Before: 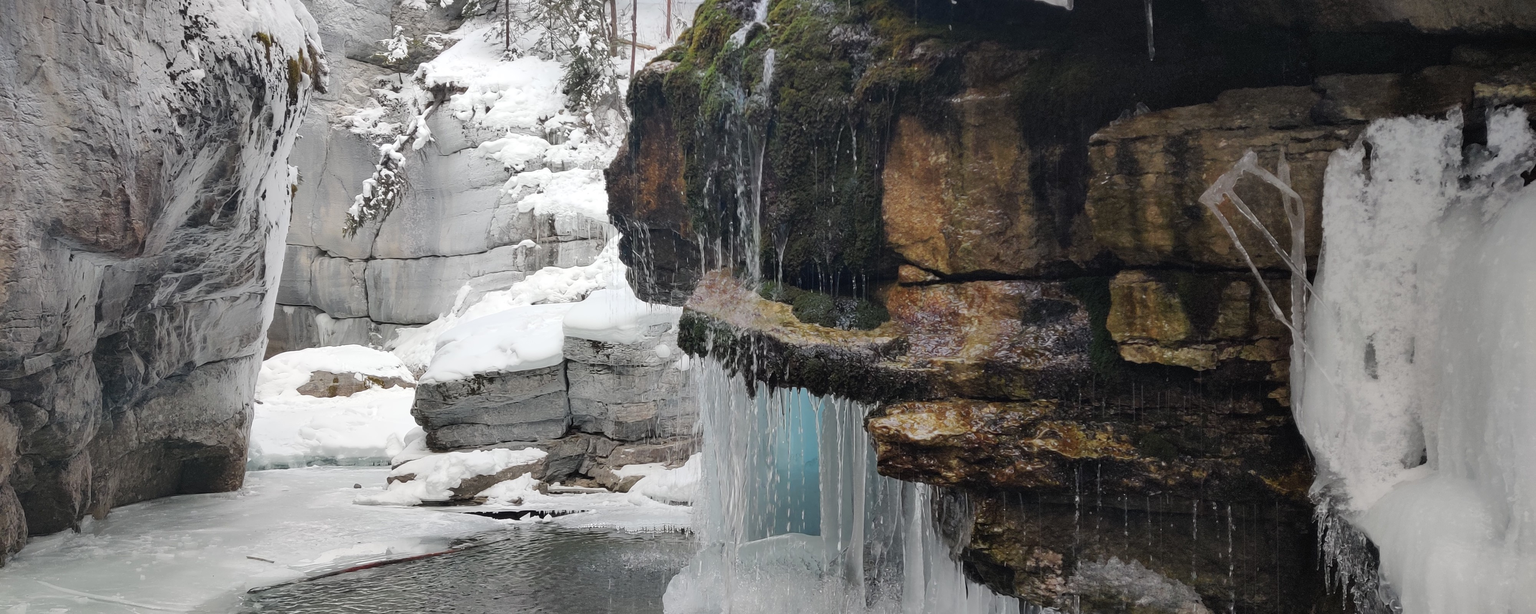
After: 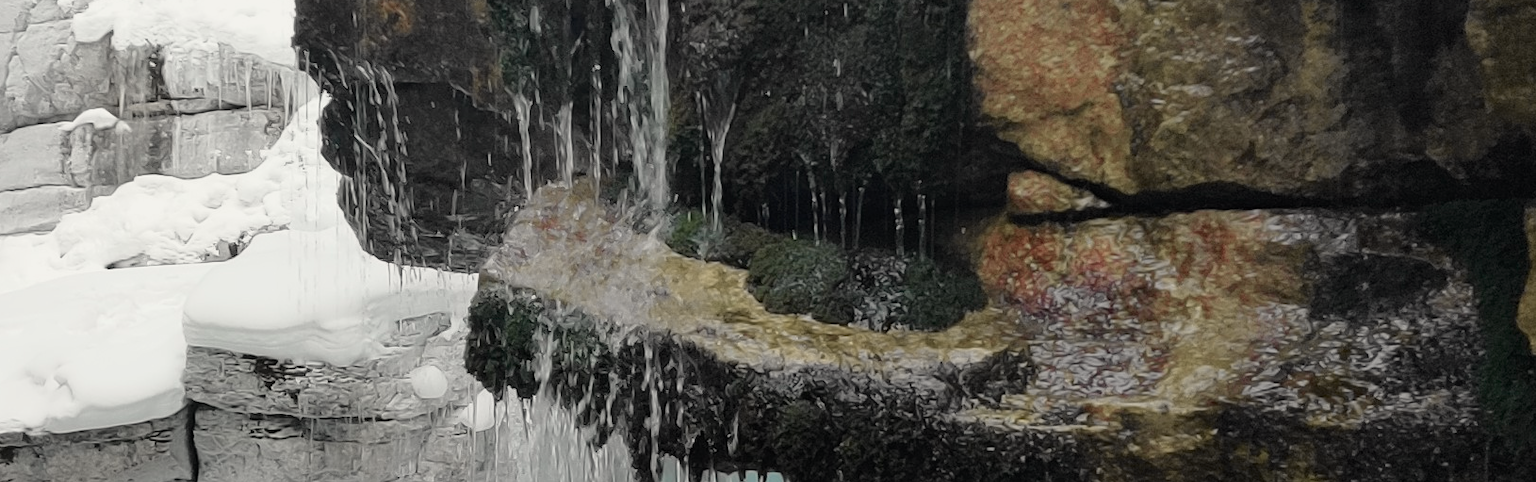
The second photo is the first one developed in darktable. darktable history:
tone curve: curves: ch0 [(0, 0) (0.058, 0.037) (0.214, 0.183) (0.304, 0.288) (0.561, 0.554) (0.687, 0.677) (0.768, 0.768) (0.858, 0.861) (0.987, 0.945)]; ch1 [(0, 0) (0.172, 0.123) (0.312, 0.296) (0.432, 0.448) (0.471, 0.469) (0.502, 0.5) (0.521, 0.505) (0.565, 0.569) (0.663, 0.663) (0.703, 0.721) (0.857, 0.917) (1, 1)]; ch2 [(0, 0) (0.411, 0.424) (0.485, 0.497) (0.502, 0.5) (0.517, 0.511) (0.556, 0.551) (0.626, 0.594) (0.709, 0.661) (1, 1)], color space Lab, independent channels, preserve colors none
color correction: highlights b* 3.04
crop: left 31.782%, top 31.83%, right 27.46%, bottom 36.11%
